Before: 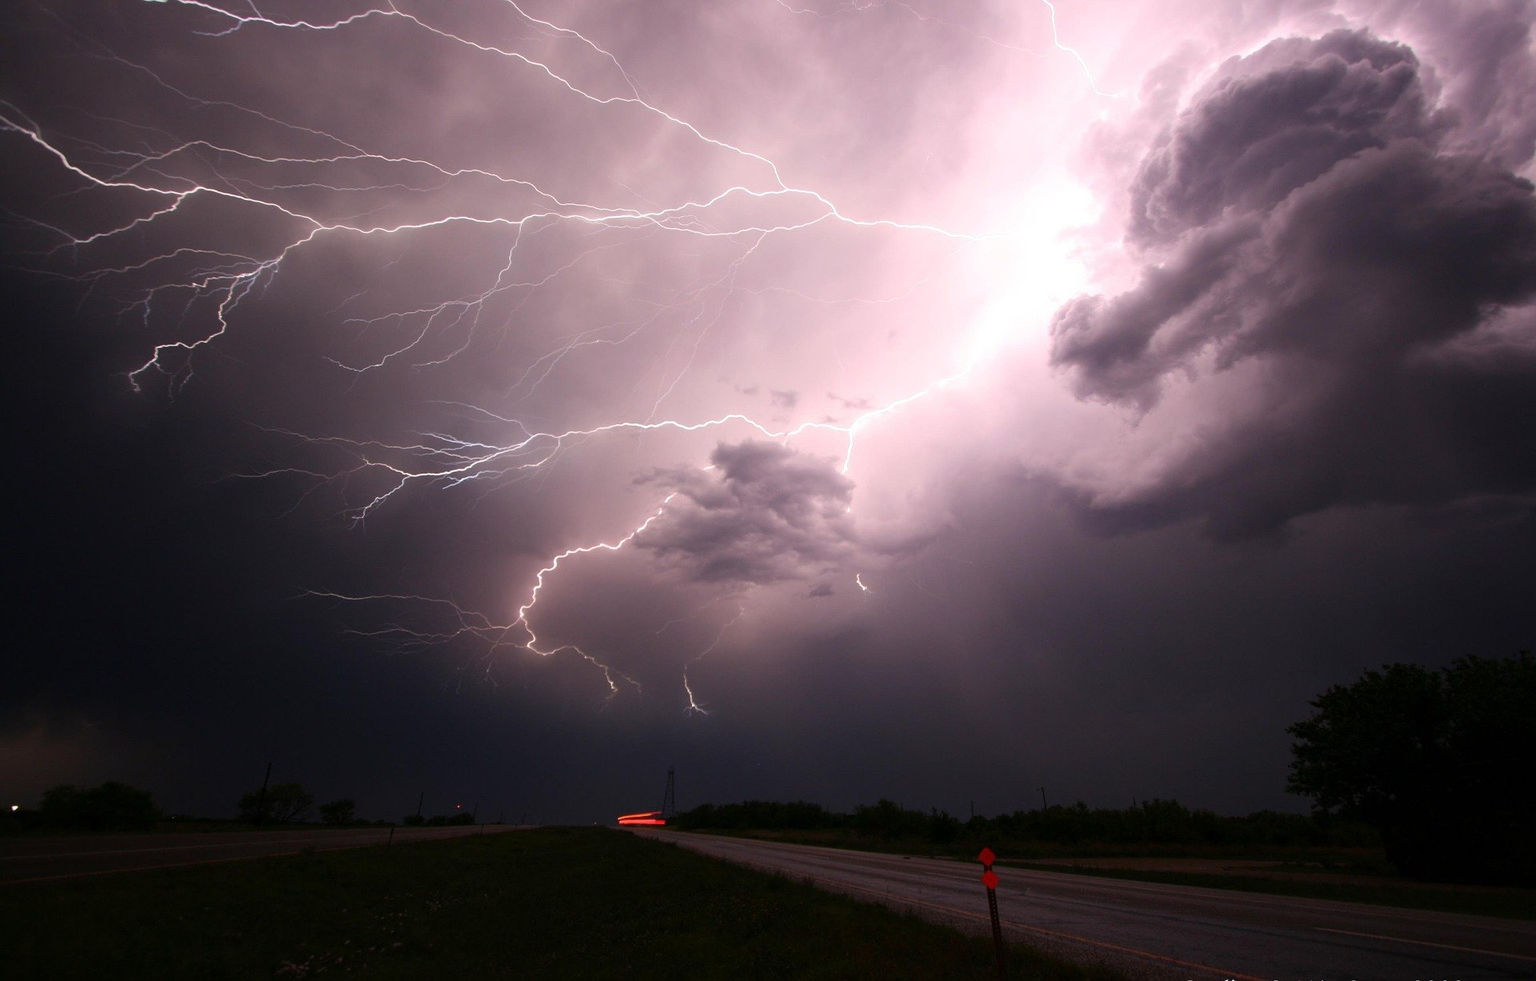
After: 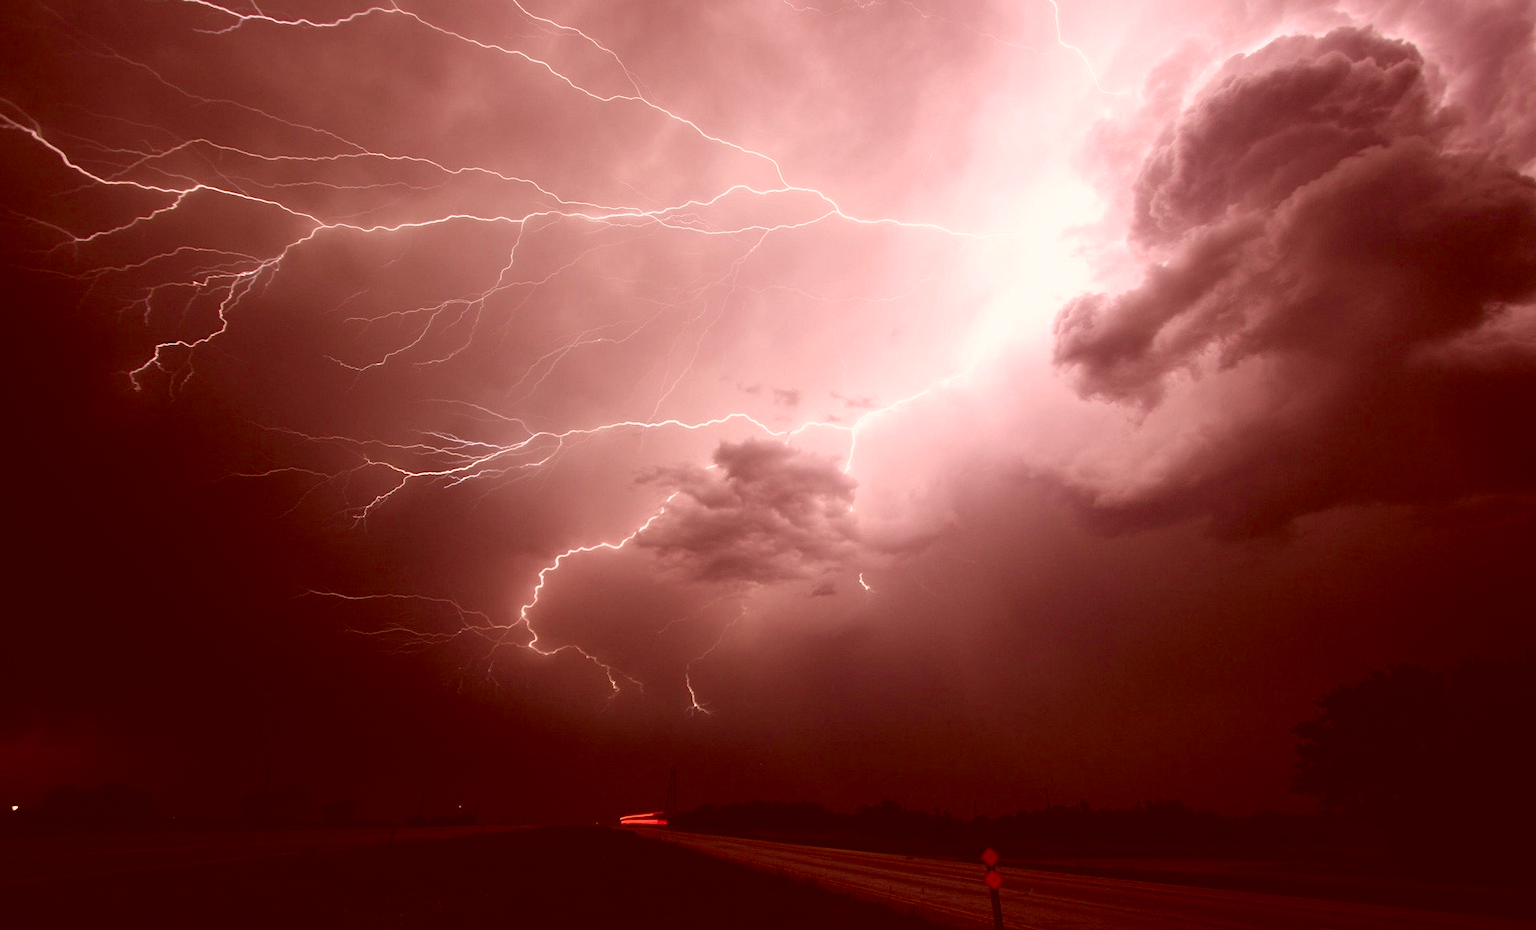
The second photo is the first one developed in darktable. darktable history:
crop: top 0.303%, right 0.263%, bottom 5.058%
color correction: highlights a* 9.14, highlights b* 8.73, shadows a* 39.81, shadows b* 39.58, saturation 0.818
